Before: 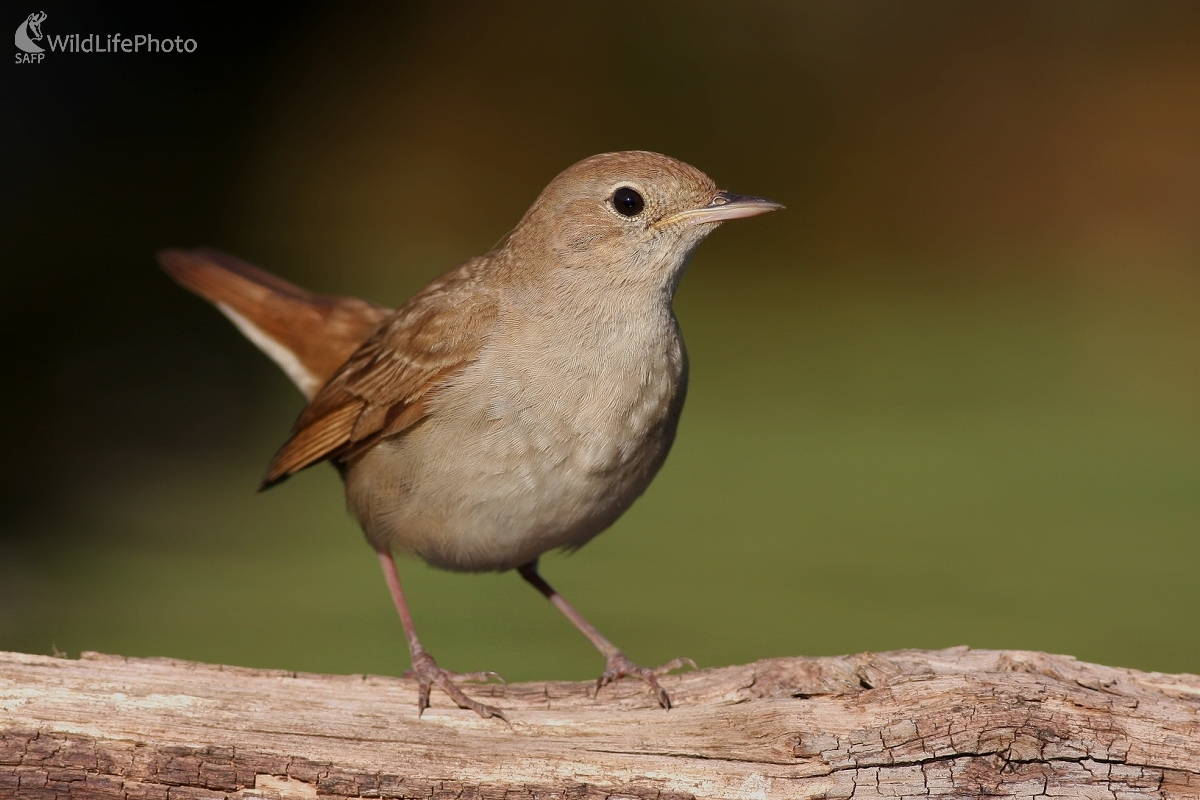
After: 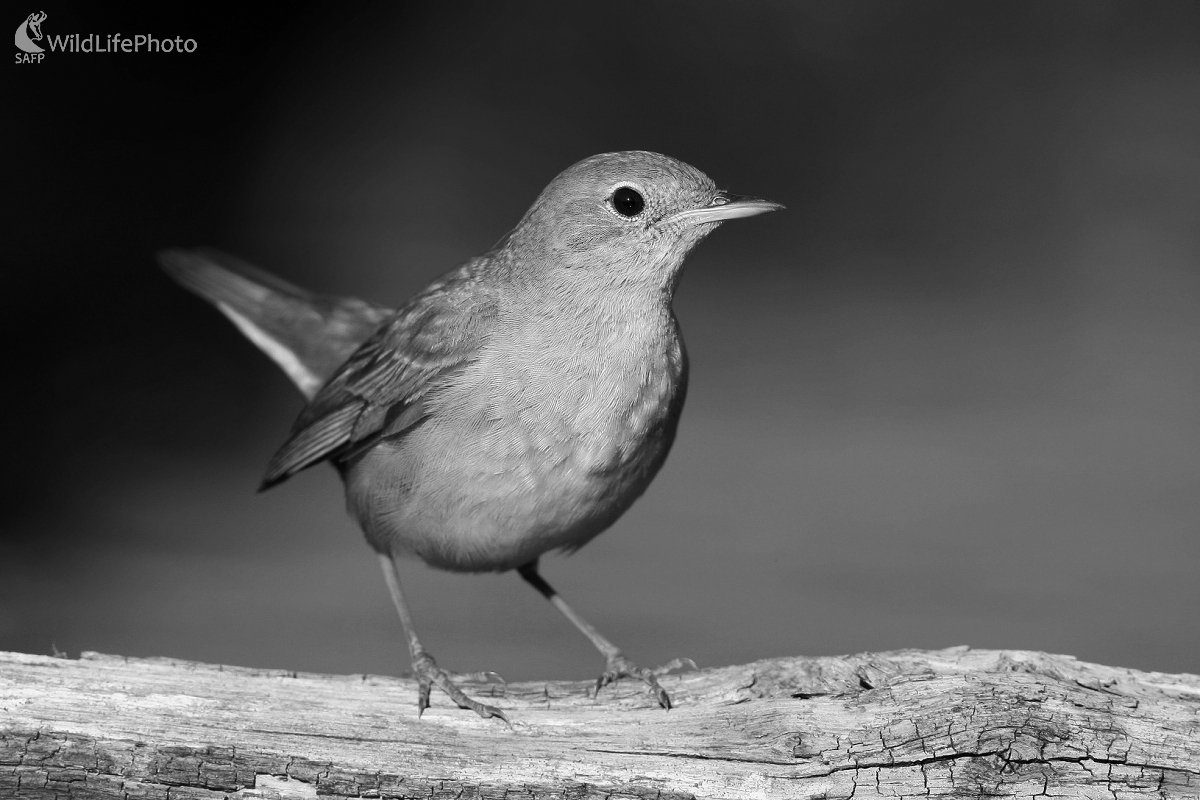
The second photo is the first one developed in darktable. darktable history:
rotate and perspective: automatic cropping original format, crop left 0, crop top 0
monochrome: on, module defaults
tone equalizer: -8 EV -0.417 EV, -7 EV -0.389 EV, -6 EV -0.333 EV, -5 EV -0.222 EV, -3 EV 0.222 EV, -2 EV 0.333 EV, -1 EV 0.389 EV, +0 EV 0.417 EV, edges refinement/feathering 500, mask exposure compensation -1.57 EV, preserve details no
color correction: saturation 0.98
